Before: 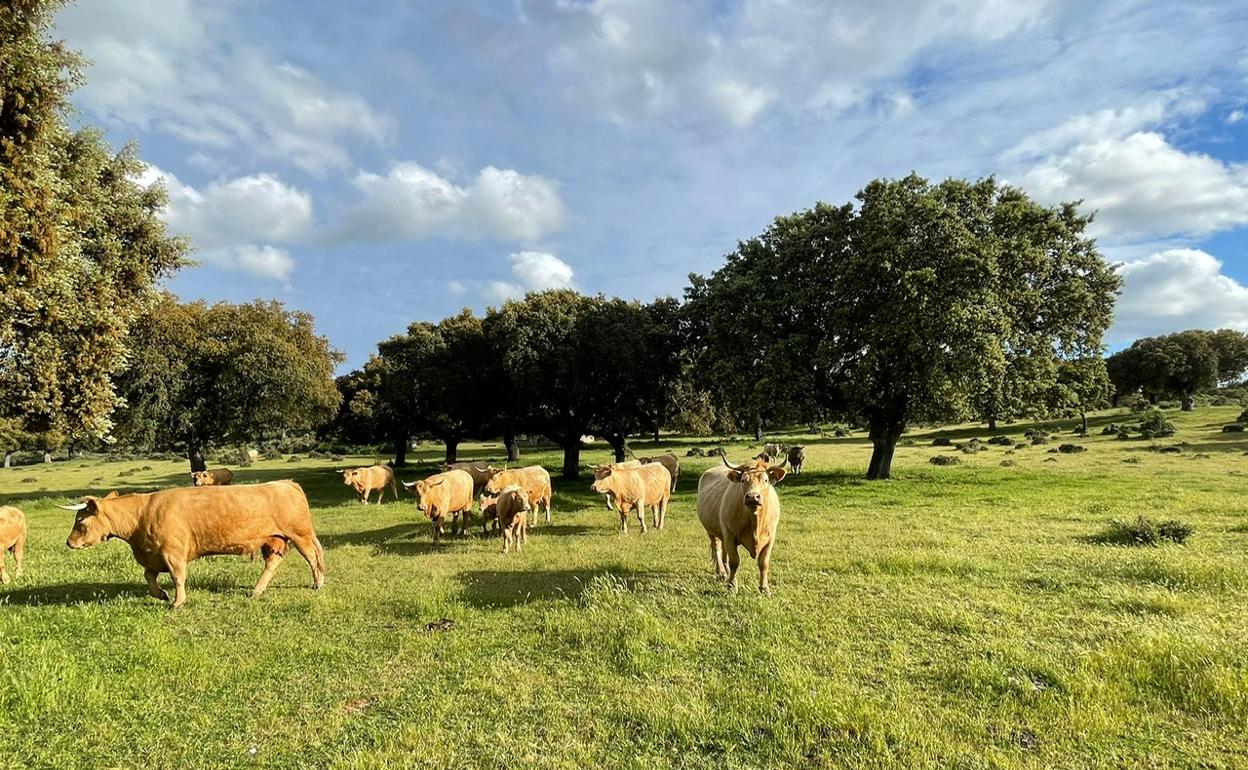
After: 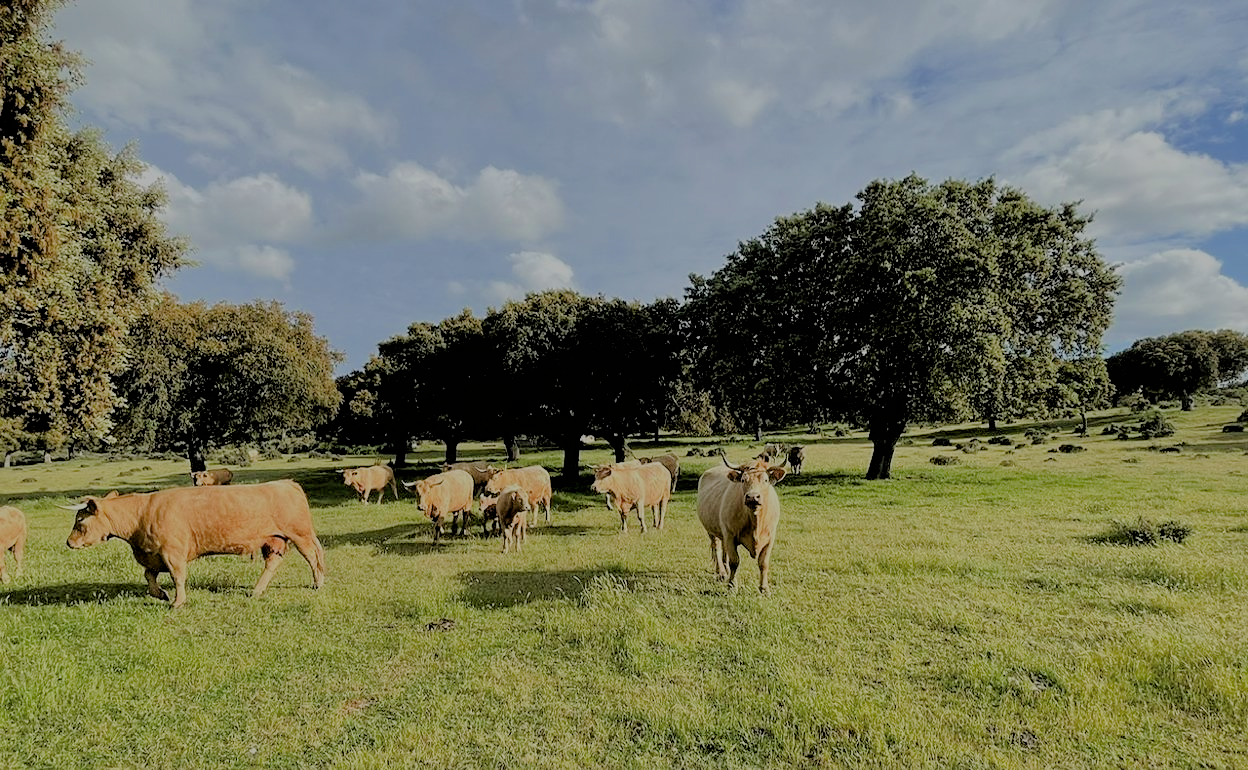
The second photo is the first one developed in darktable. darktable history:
sharpen: amount 0.214
filmic rgb: black relative exposure -4.44 EV, white relative exposure 6.56 EV, hardness 1.92, contrast 0.505
